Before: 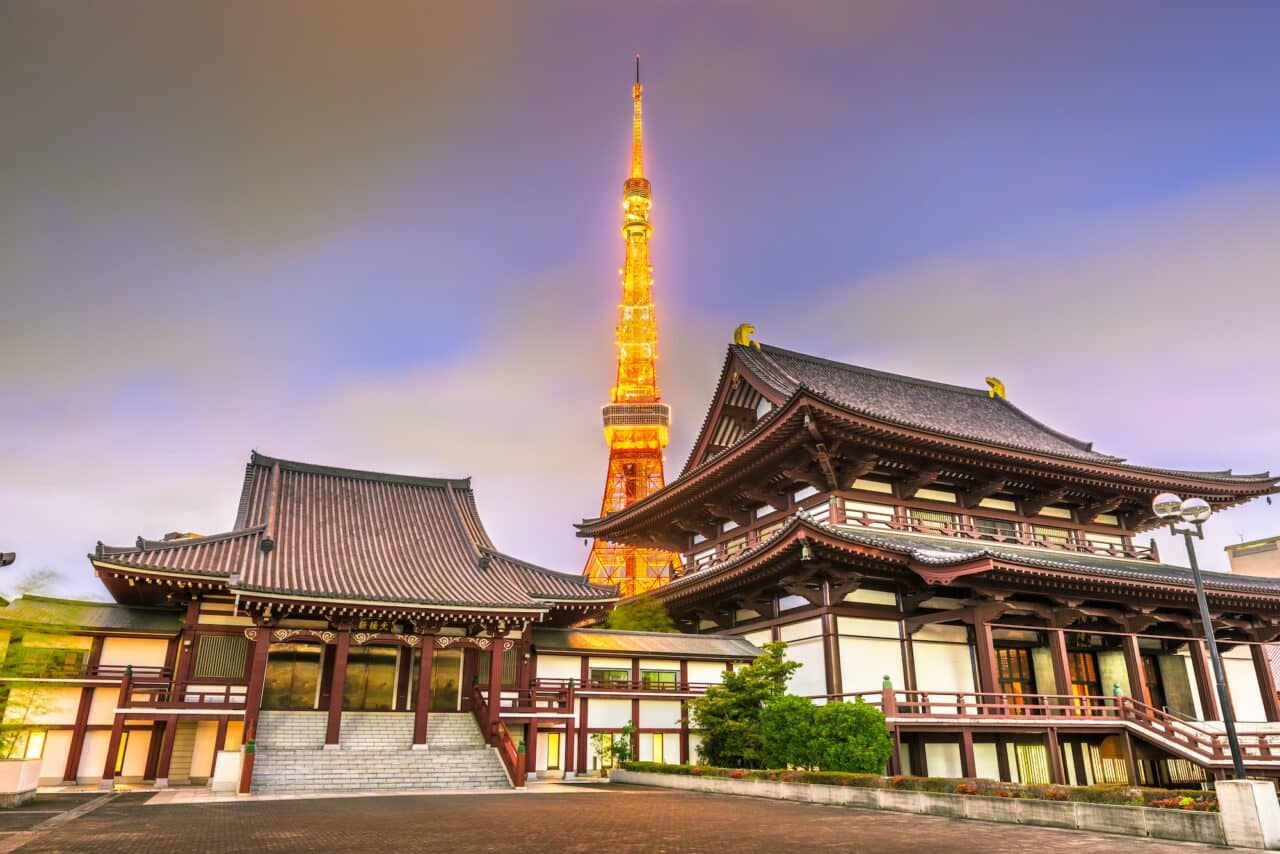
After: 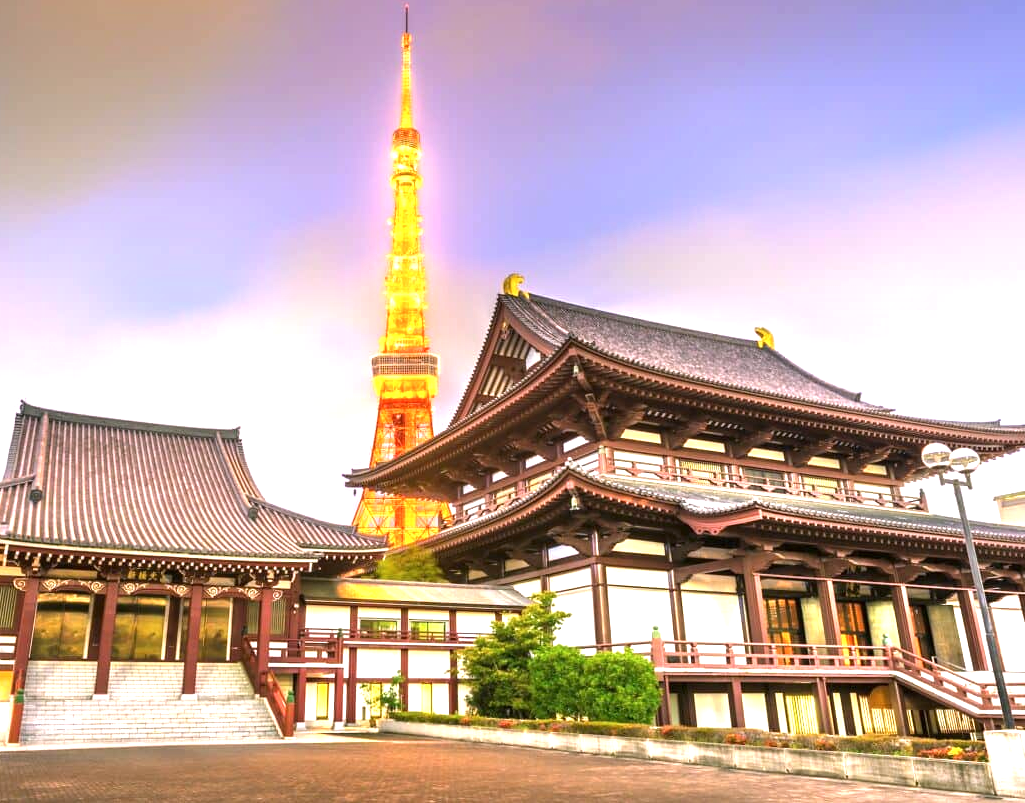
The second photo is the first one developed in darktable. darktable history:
crop and rotate: left 18.092%, top 5.927%, right 1.782%
color correction: highlights a* 3.06, highlights b* -1.34, shadows a* -0.063, shadows b* 2.41, saturation 0.984
exposure: black level correction 0, exposure 1.001 EV, compensate highlight preservation false
tone equalizer: edges refinement/feathering 500, mask exposure compensation -1.57 EV, preserve details no
